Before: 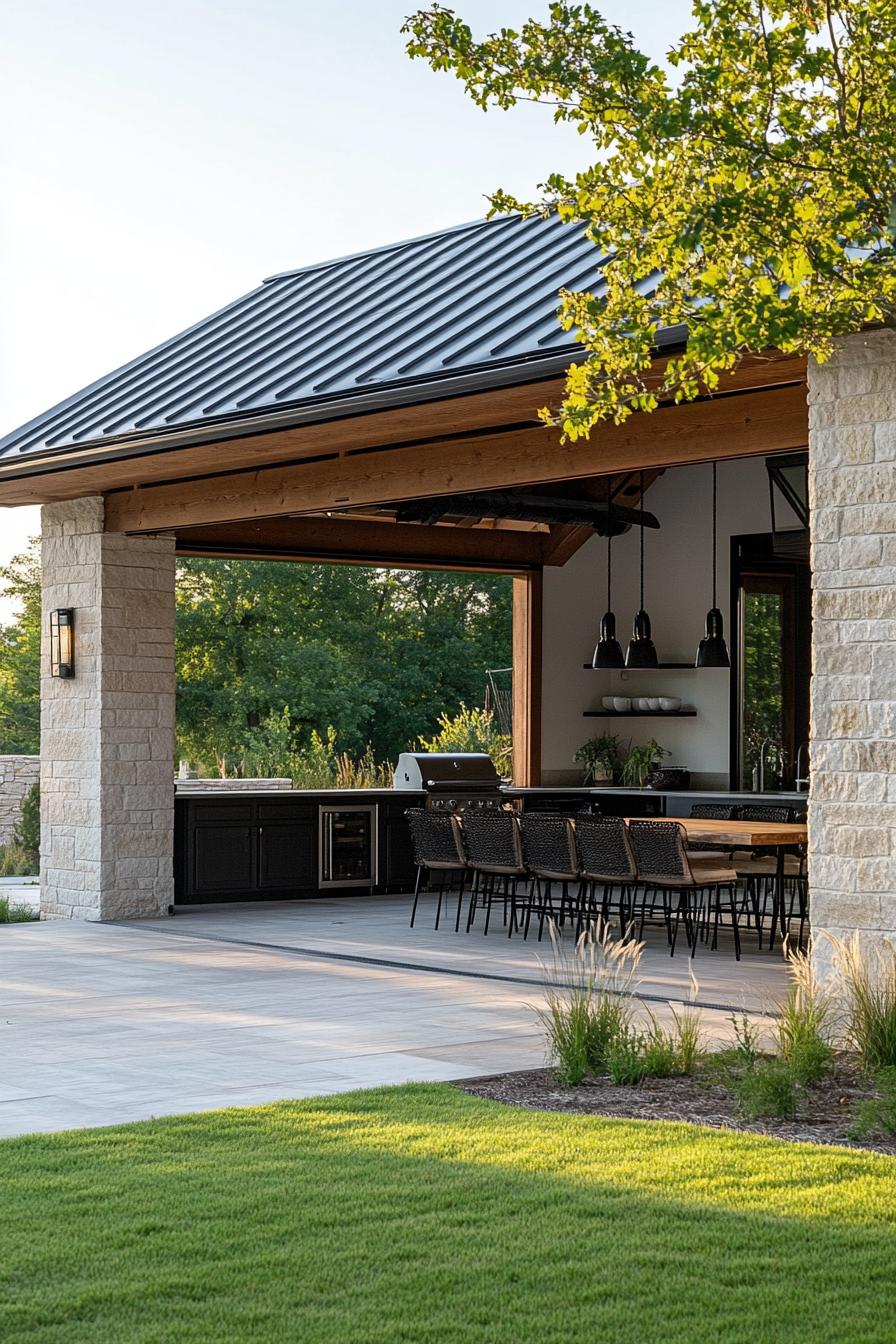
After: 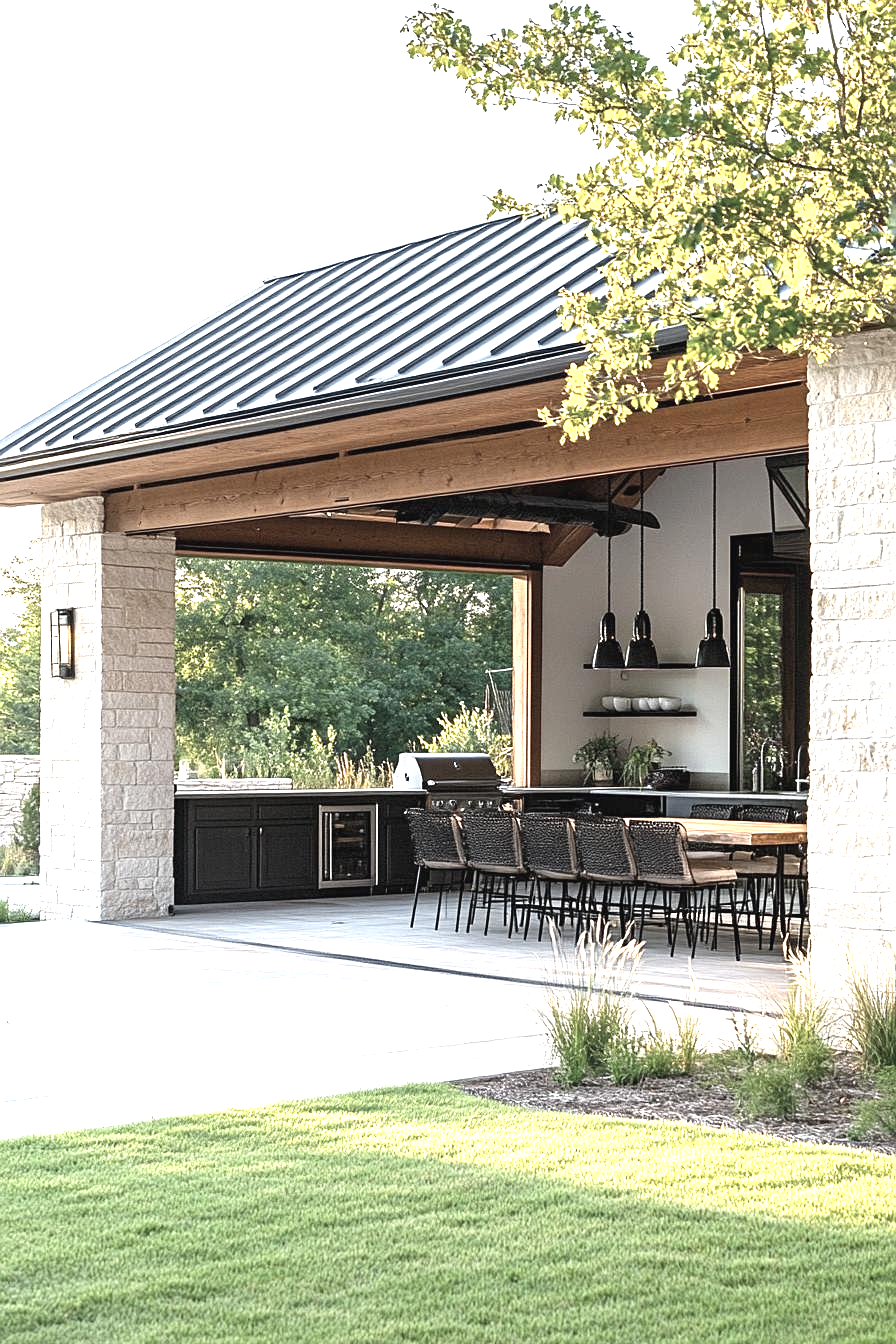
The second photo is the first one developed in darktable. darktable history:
sharpen: amount 0.216
exposure: black level correction 0, exposure 1.751 EV, compensate highlight preservation false
levels: mode automatic, levels [0.052, 0.496, 0.908]
contrast brightness saturation: contrast -0.058, saturation -0.4
